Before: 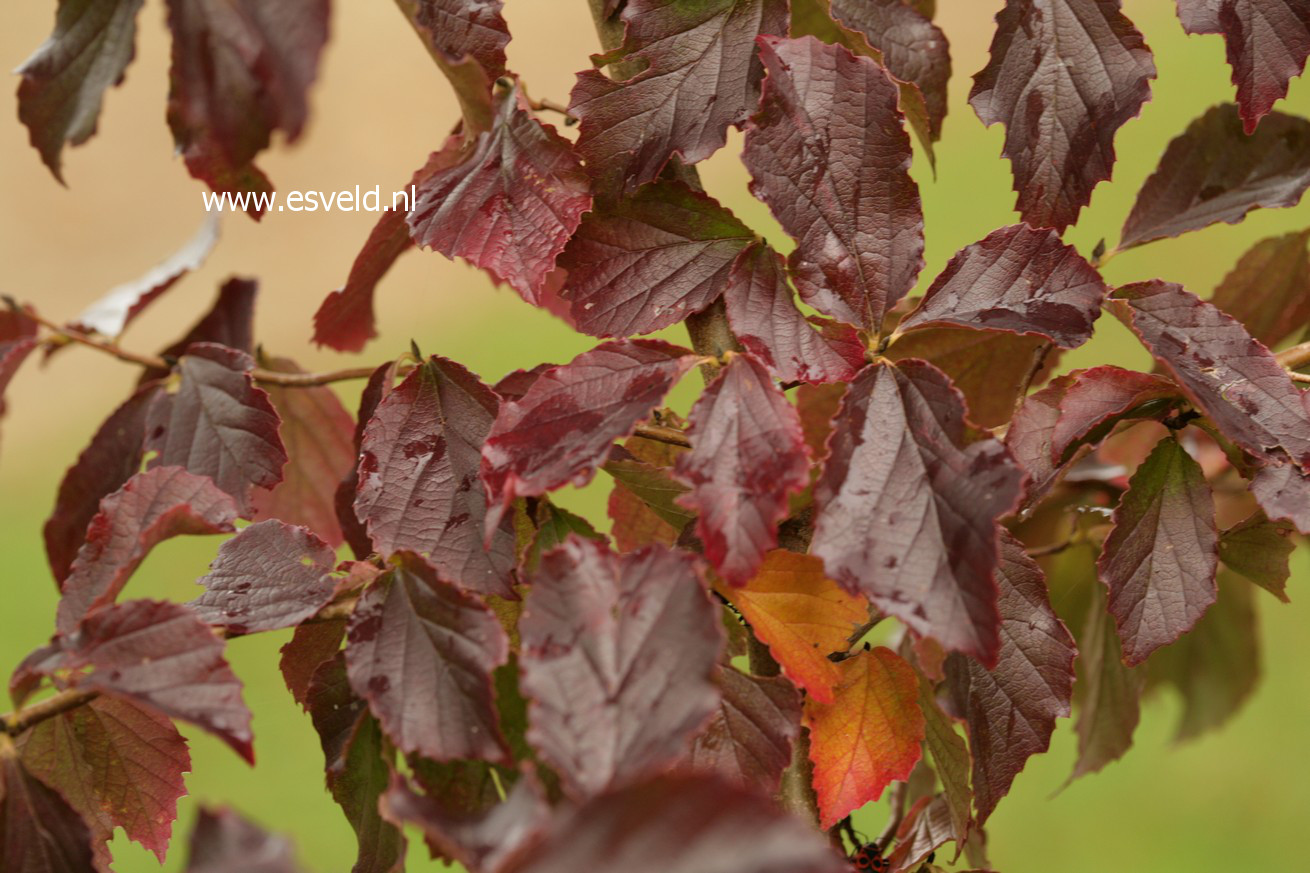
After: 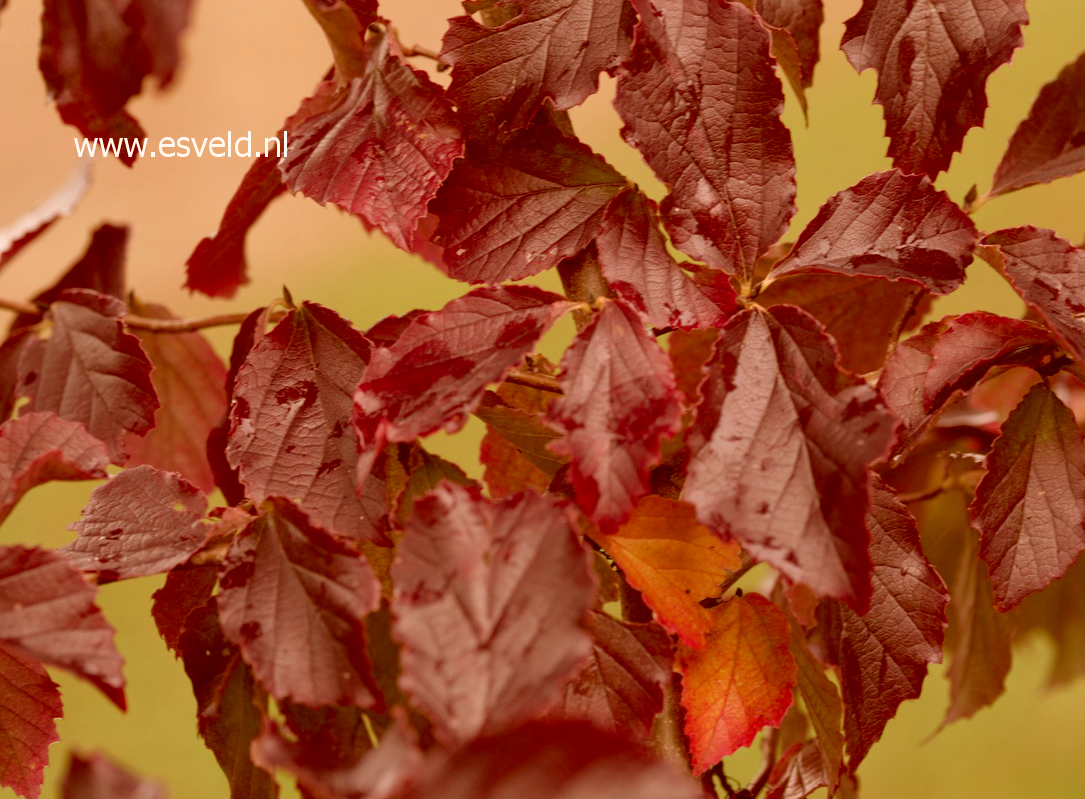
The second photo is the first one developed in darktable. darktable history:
crop: left 9.807%, top 6.259%, right 7.334%, bottom 2.177%
color correction: highlights a* 9.03, highlights b* 8.71, shadows a* 40, shadows b* 40, saturation 0.8
